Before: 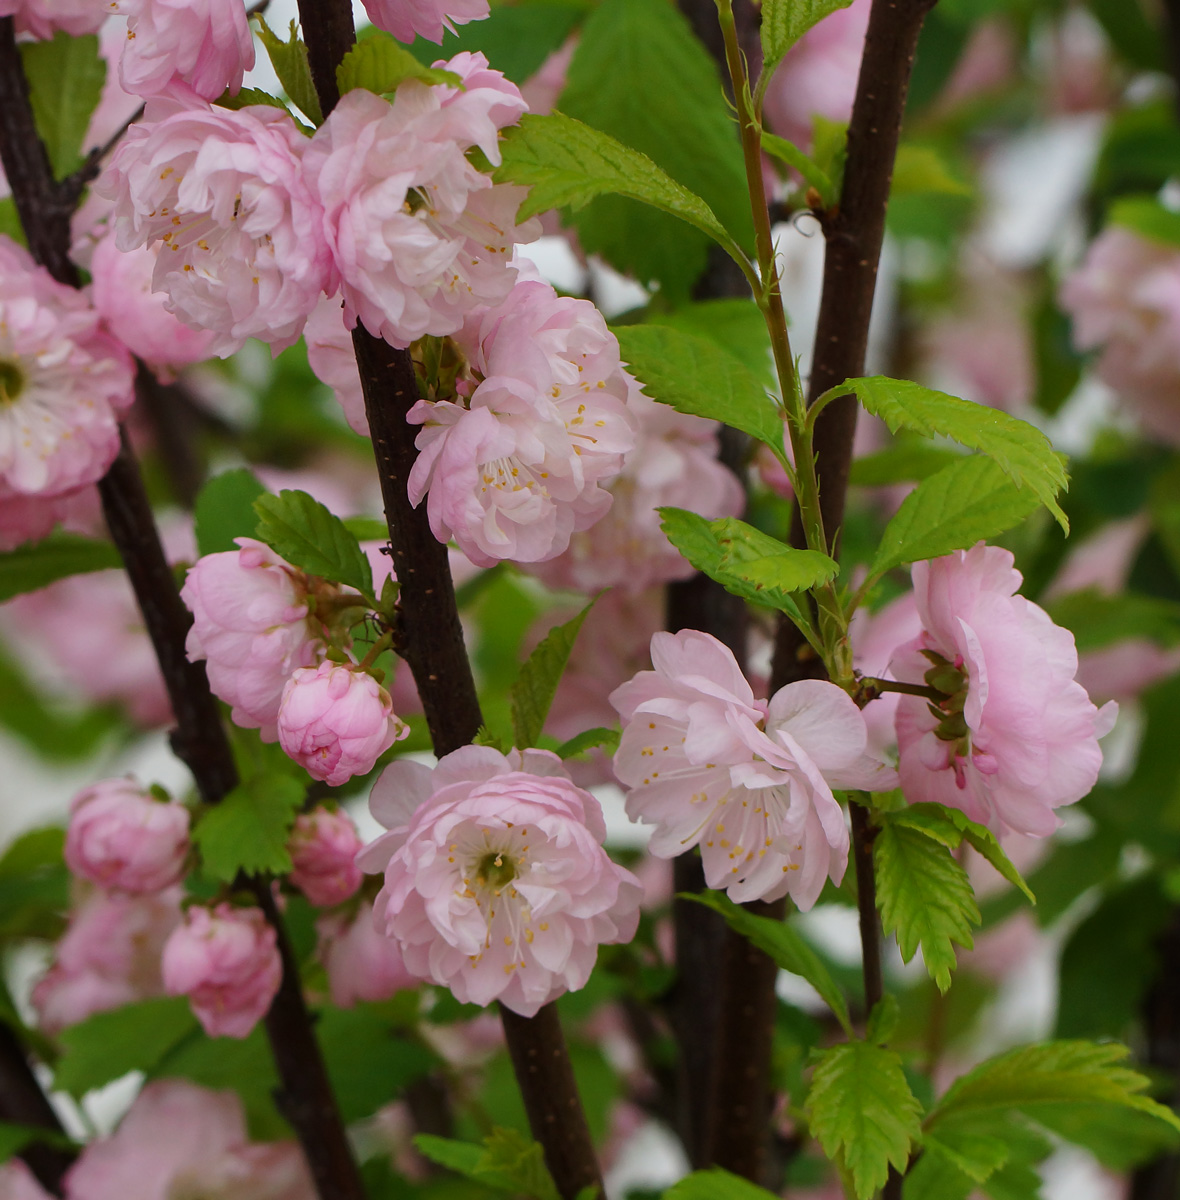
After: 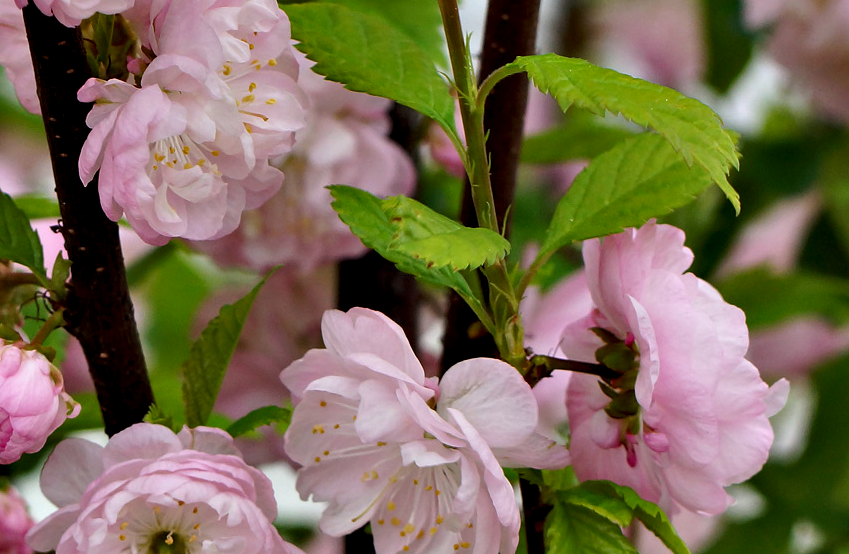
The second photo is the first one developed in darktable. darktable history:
exposure: compensate highlight preservation false
contrast equalizer: octaves 7, y [[0.6 ×6], [0.55 ×6], [0 ×6], [0 ×6], [0 ×6]]
crop and rotate: left 28.003%, top 26.894%, bottom 26.859%
